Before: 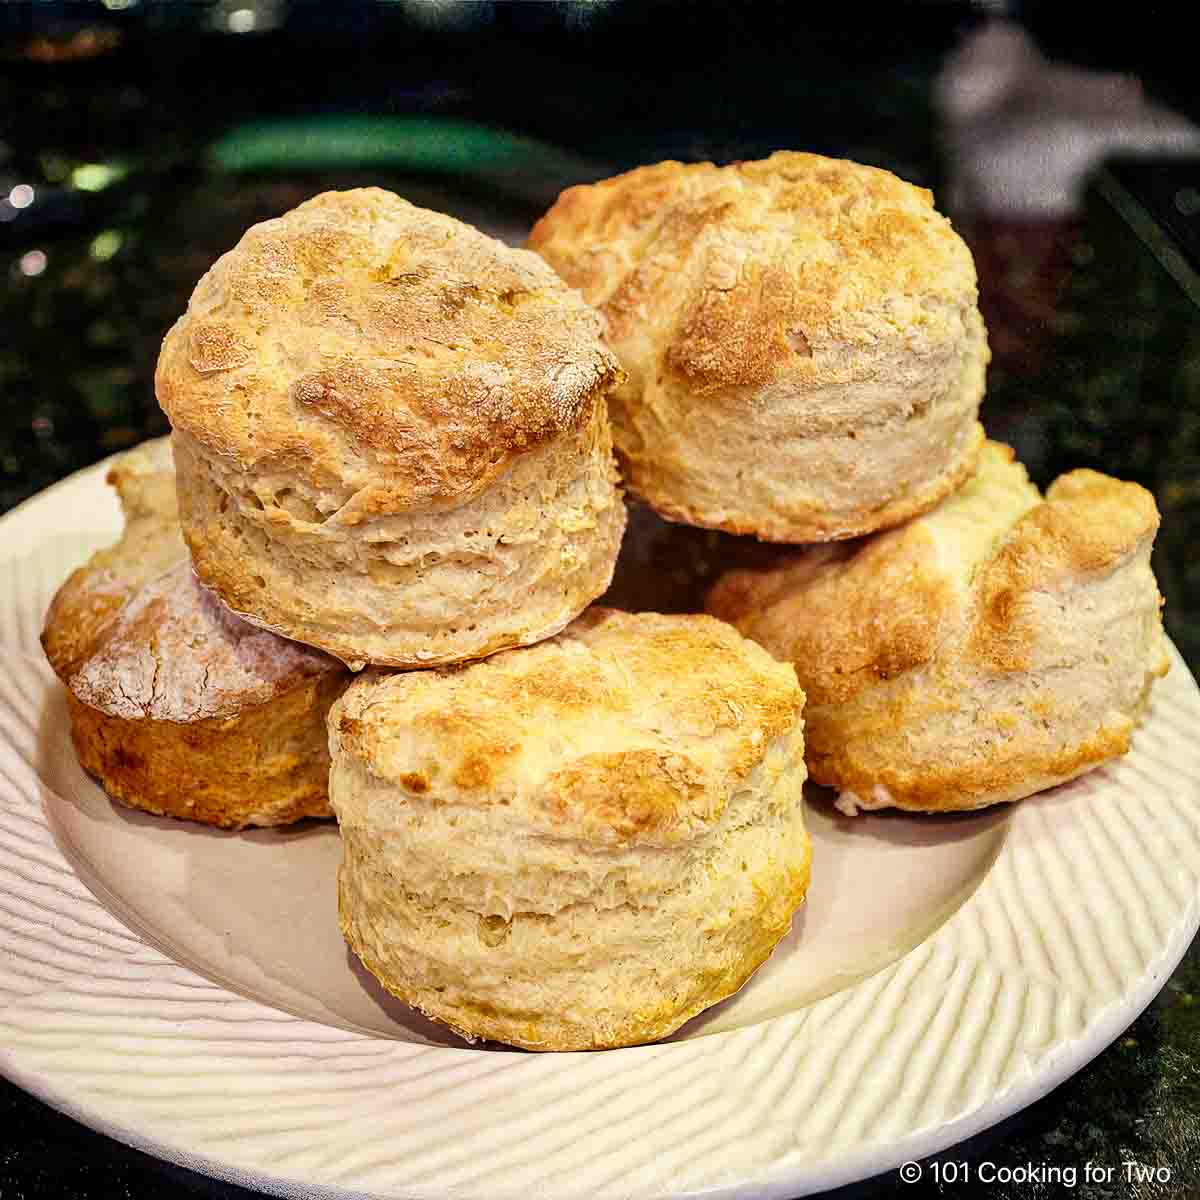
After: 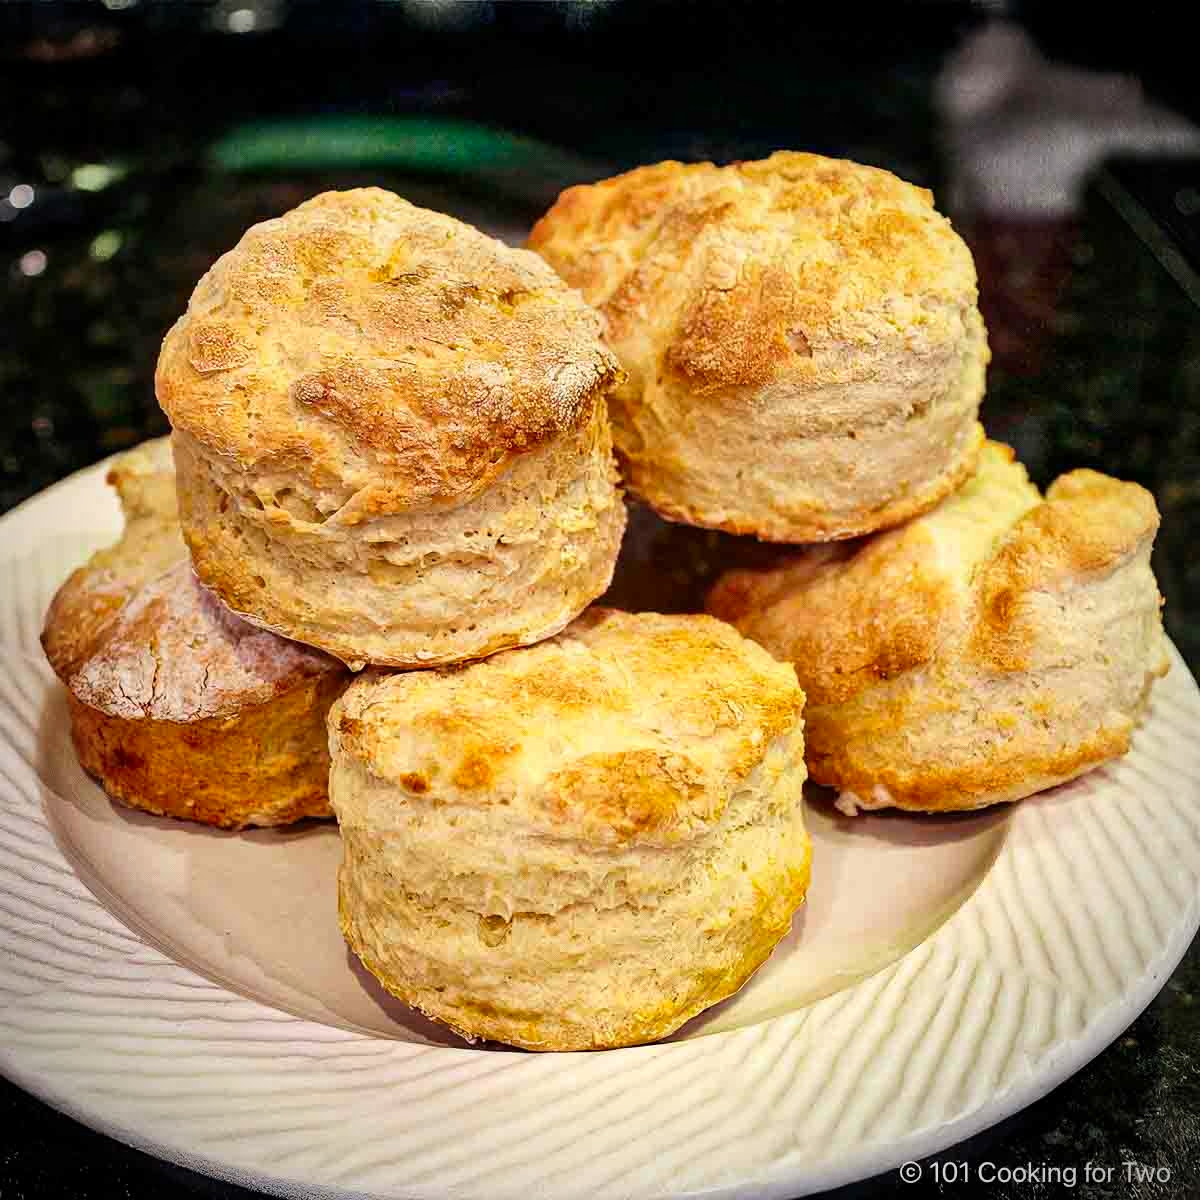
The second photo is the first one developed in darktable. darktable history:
contrast brightness saturation: contrast 0.041, saturation 0.164
vignetting: on, module defaults
